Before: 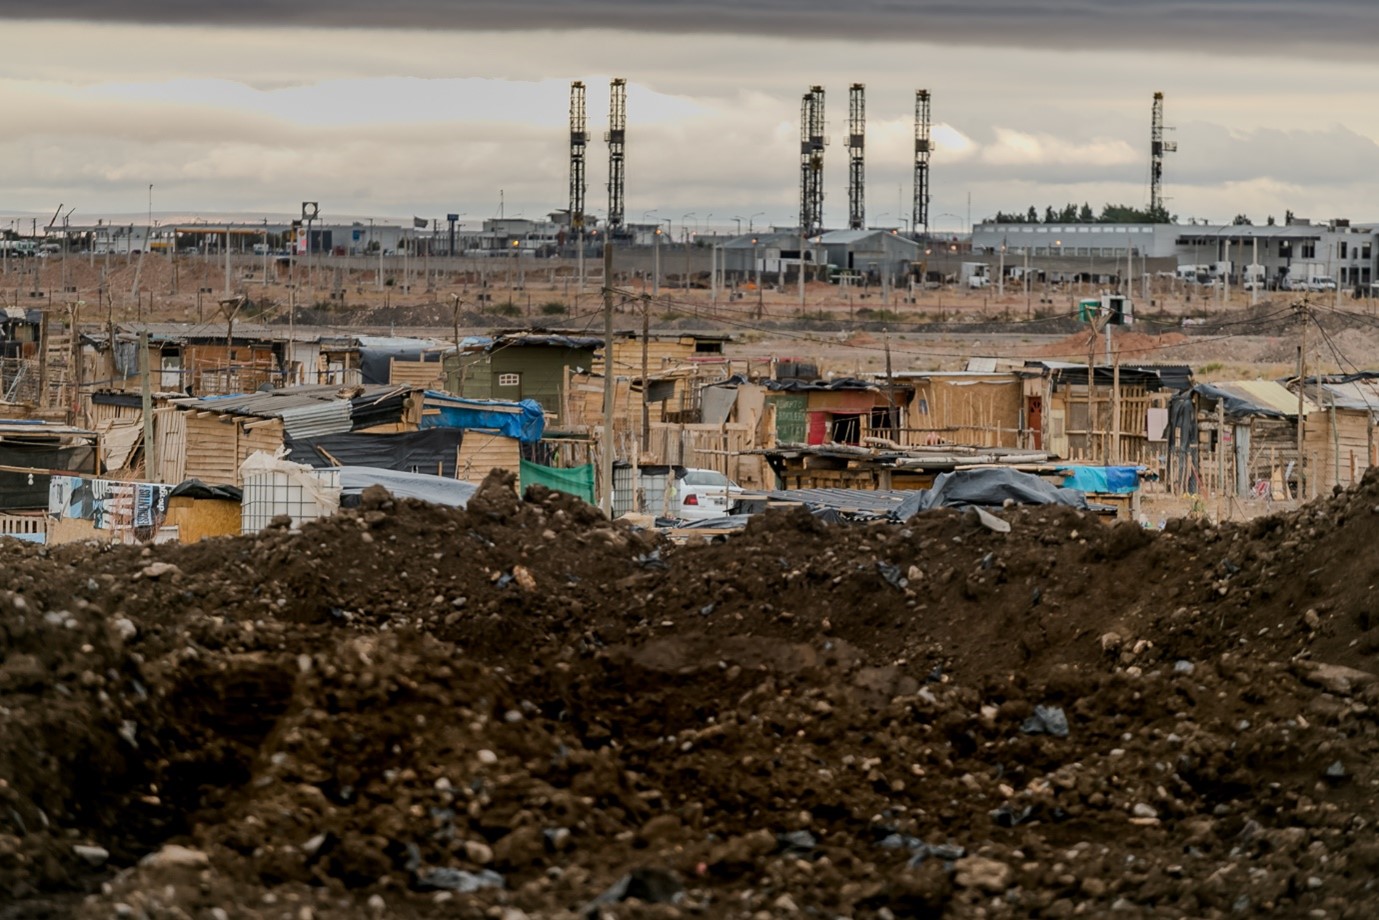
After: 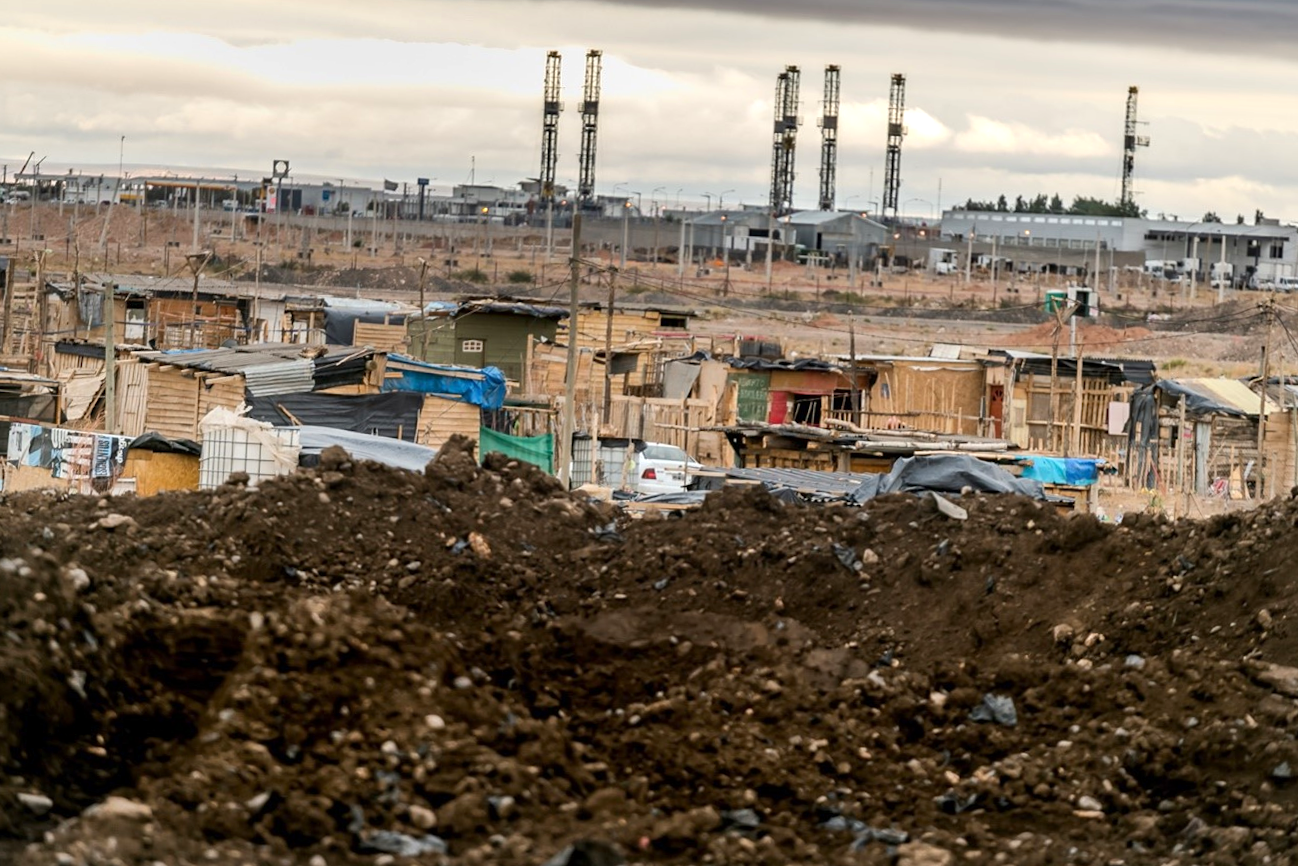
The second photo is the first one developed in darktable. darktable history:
exposure: exposure 0.576 EV, compensate exposure bias true, compensate highlight preservation false
crop and rotate: angle -2.42°
